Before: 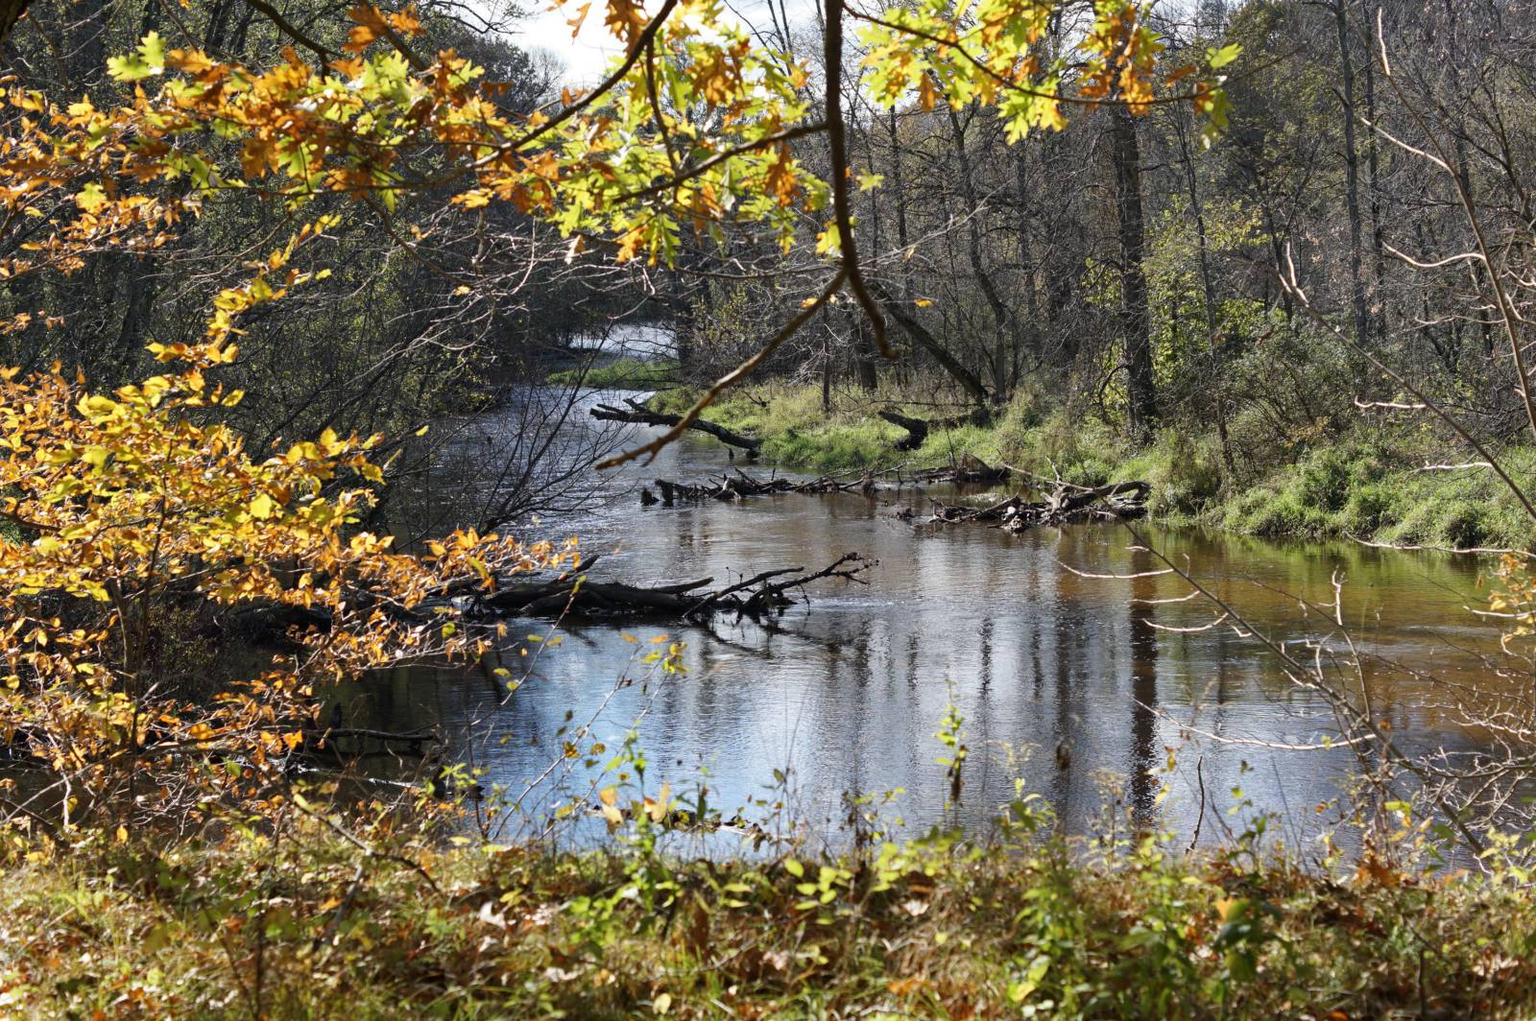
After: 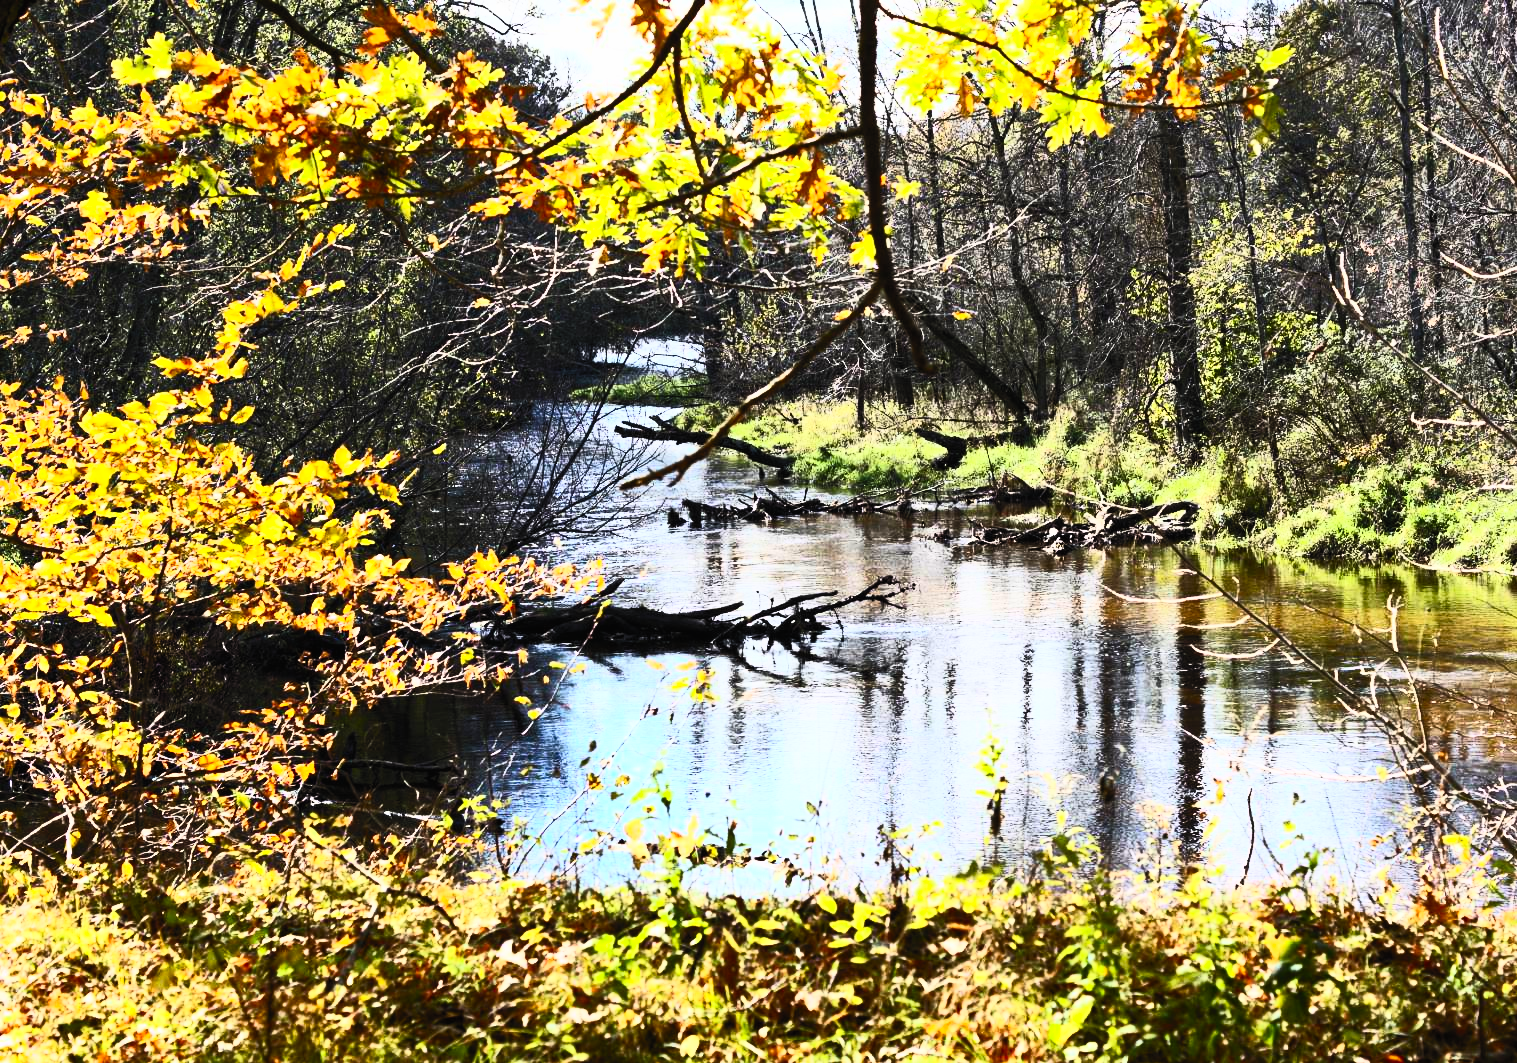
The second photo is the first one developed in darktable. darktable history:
crop and rotate: right 5.167%
contrast brightness saturation: contrast 0.83, brightness 0.59, saturation 0.59
filmic rgb: black relative exposure -7.65 EV, white relative exposure 4.56 EV, hardness 3.61, color science v6 (2022)
tone equalizer: -8 EV -0.417 EV, -7 EV -0.389 EV, -6 EV -0.333 EV, -5 EV -0.222 EV, -3 EV 0.222 EV, -2 EV 0.333 EV, -1 EV 0.389 EV, +0 EV 0.417 EV, edges refinement/feathering 500, mask exposure compensation -1.57 EV, preserve details no
